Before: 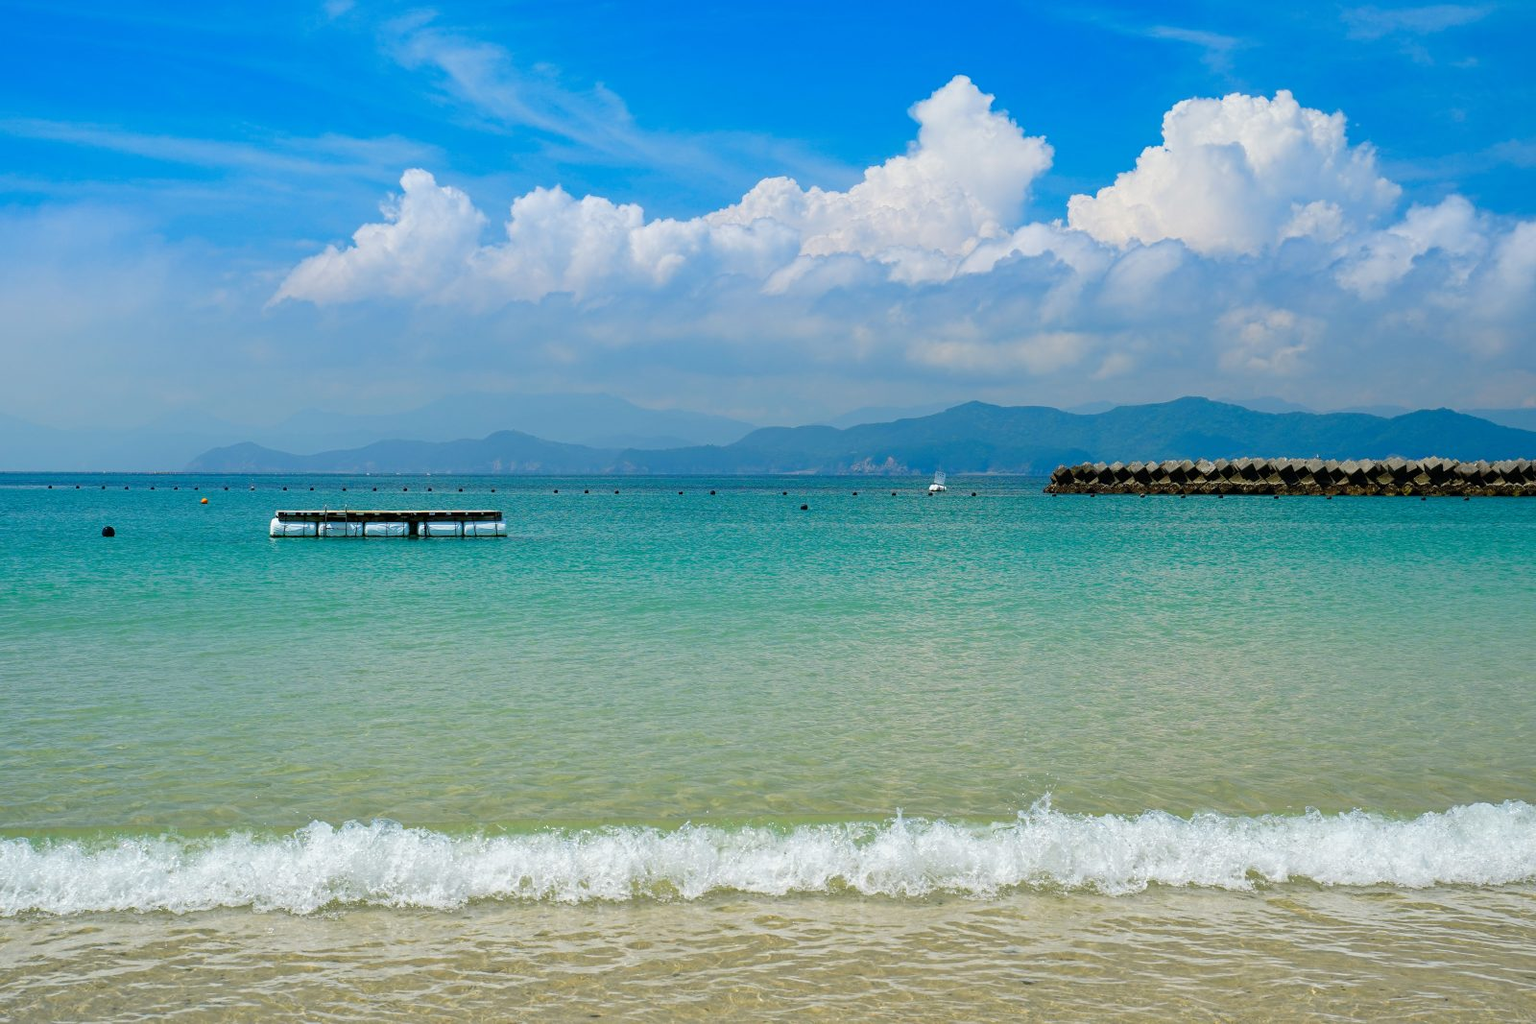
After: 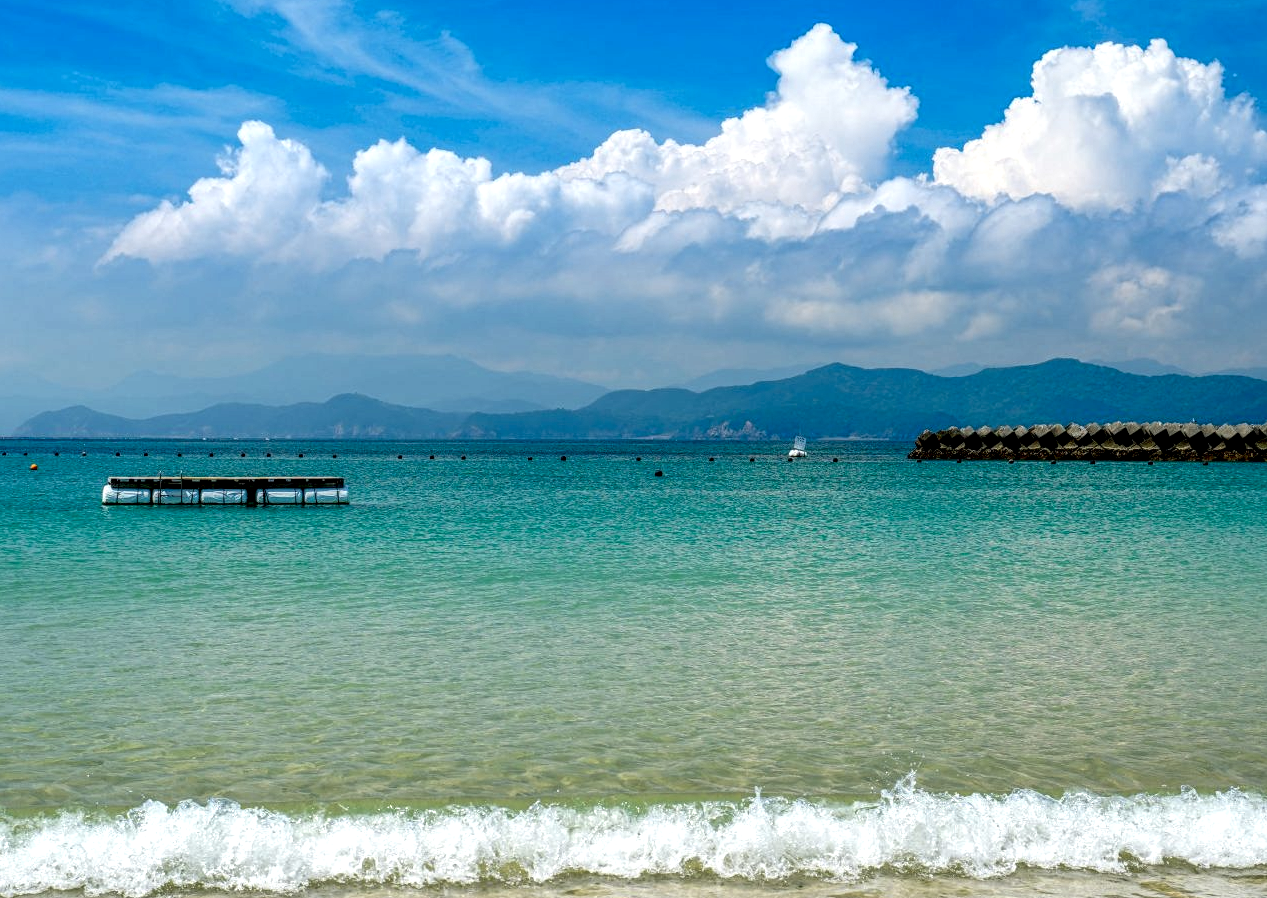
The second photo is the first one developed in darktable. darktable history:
local contrast: highlights 5%, shadows 7%, detail 182%
crop: left 11.206%, top 5.159%, right 9.561%, bottom 10.654%
